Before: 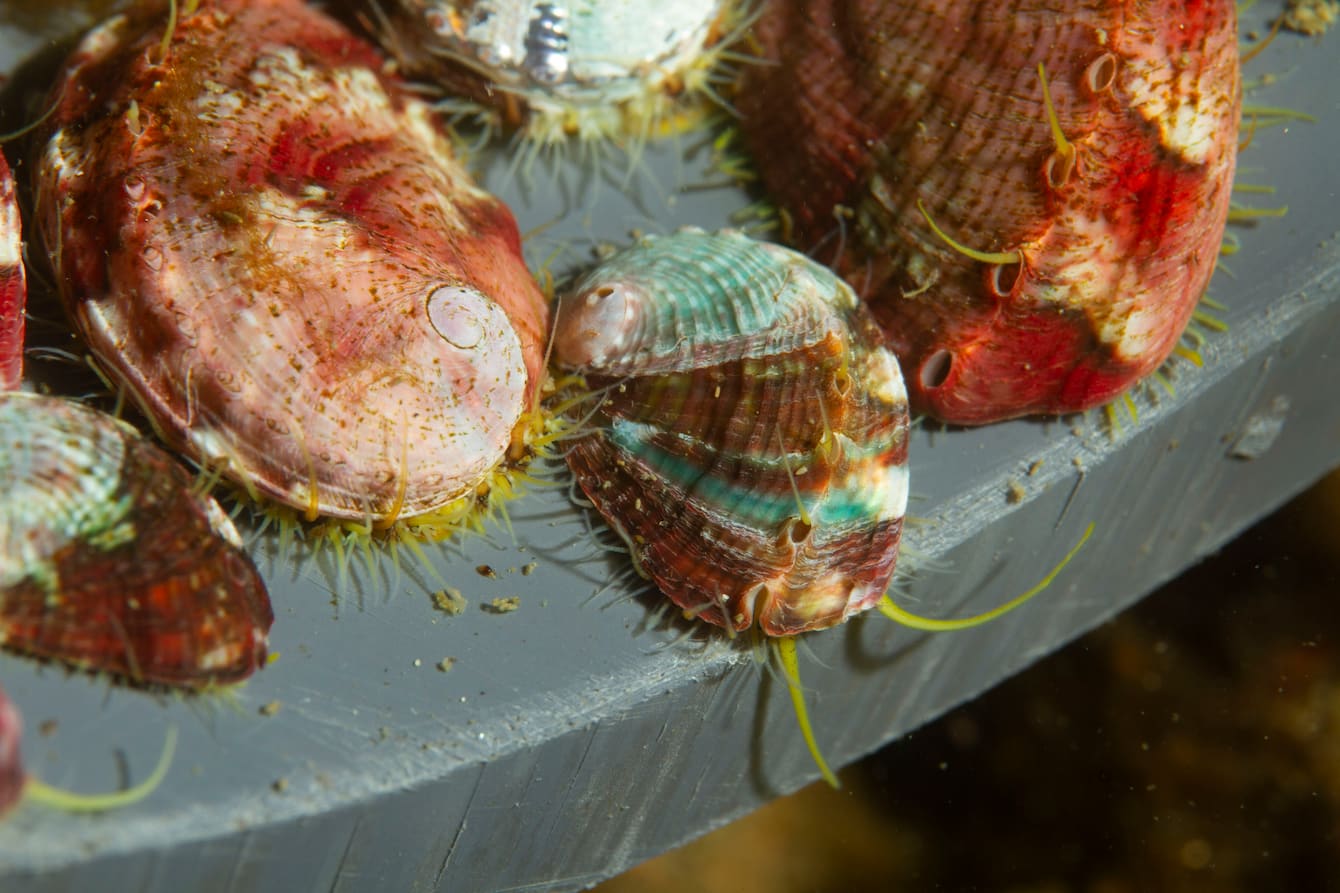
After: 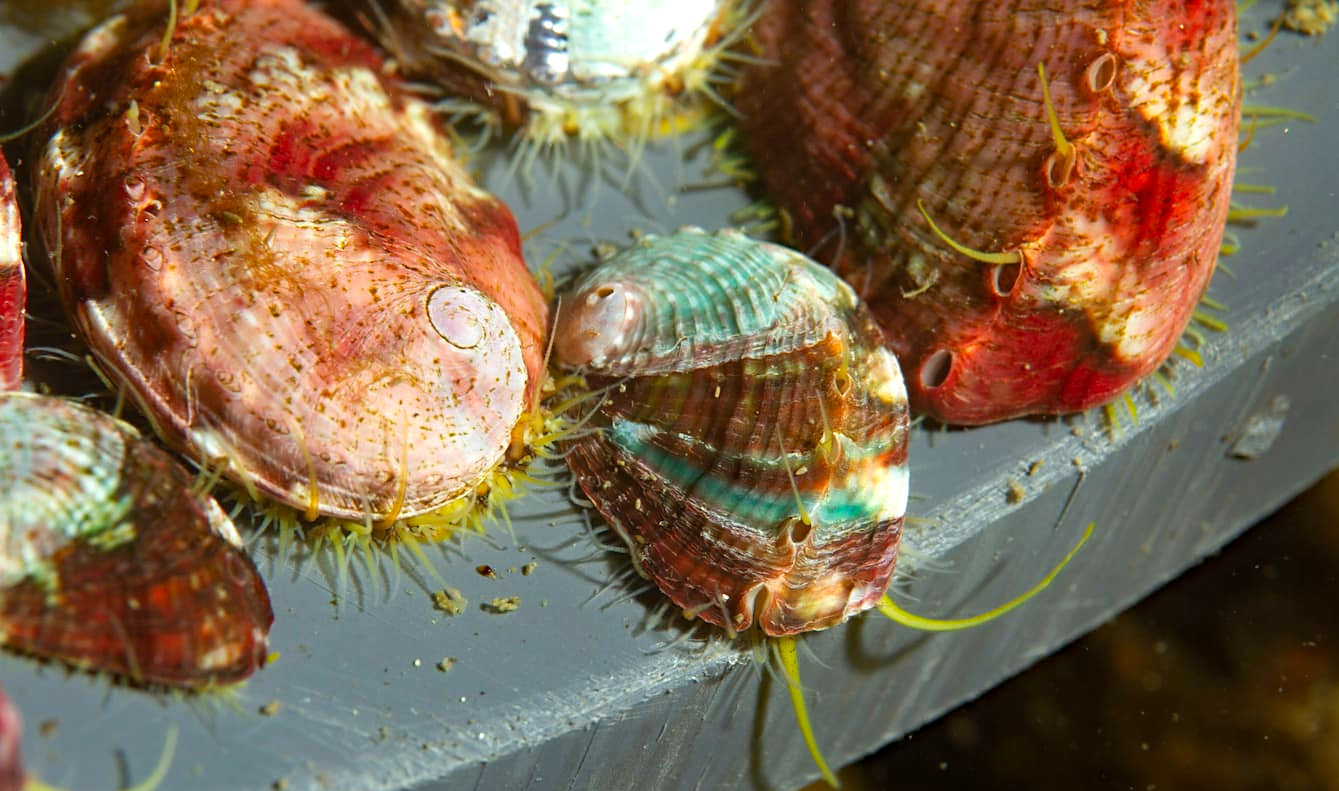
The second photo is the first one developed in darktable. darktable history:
sharpen: radius 1.87, amount 0.413, threshold 1.655
exposure: exposure 0.378 EV, compensate highlight preservation false
crop and rotate: top 0%, bottom 11.363%
haze removal: compatibility mode true, adaptive false
